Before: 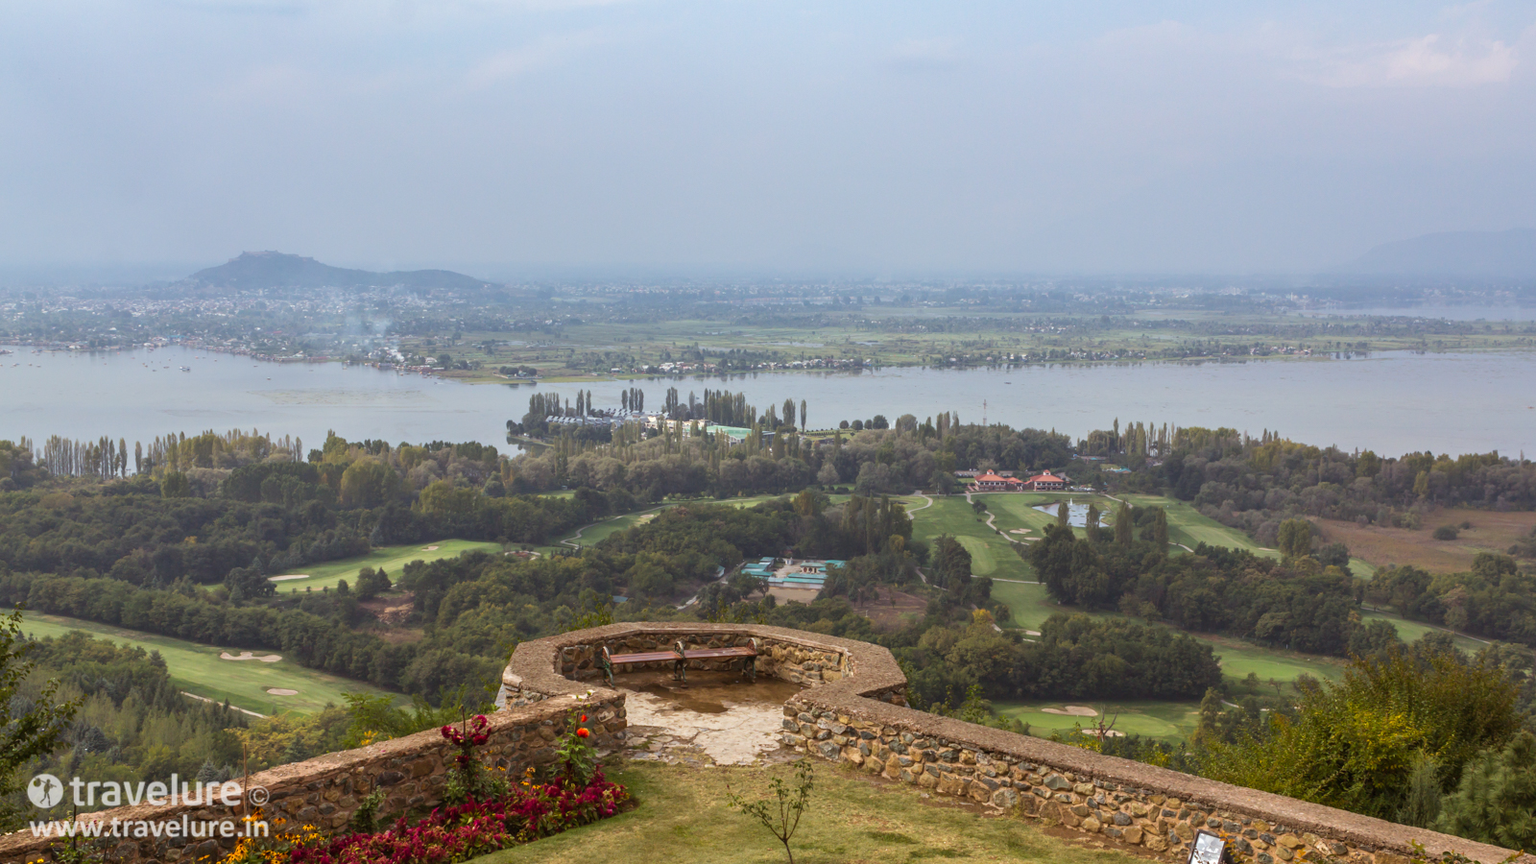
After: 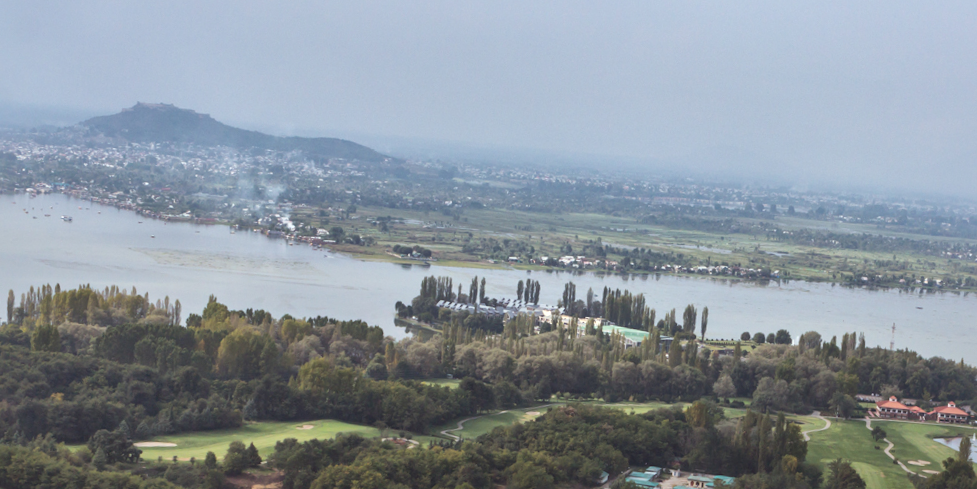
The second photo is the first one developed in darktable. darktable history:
crop and rotate: angle -4.99°, left 2.122%, top 6.945%, right 27.566%, bottom 30.519%
local contrast: mode bilateral grid, contrast 20, coarseness 50, detail 161%, midtone range 0.2
